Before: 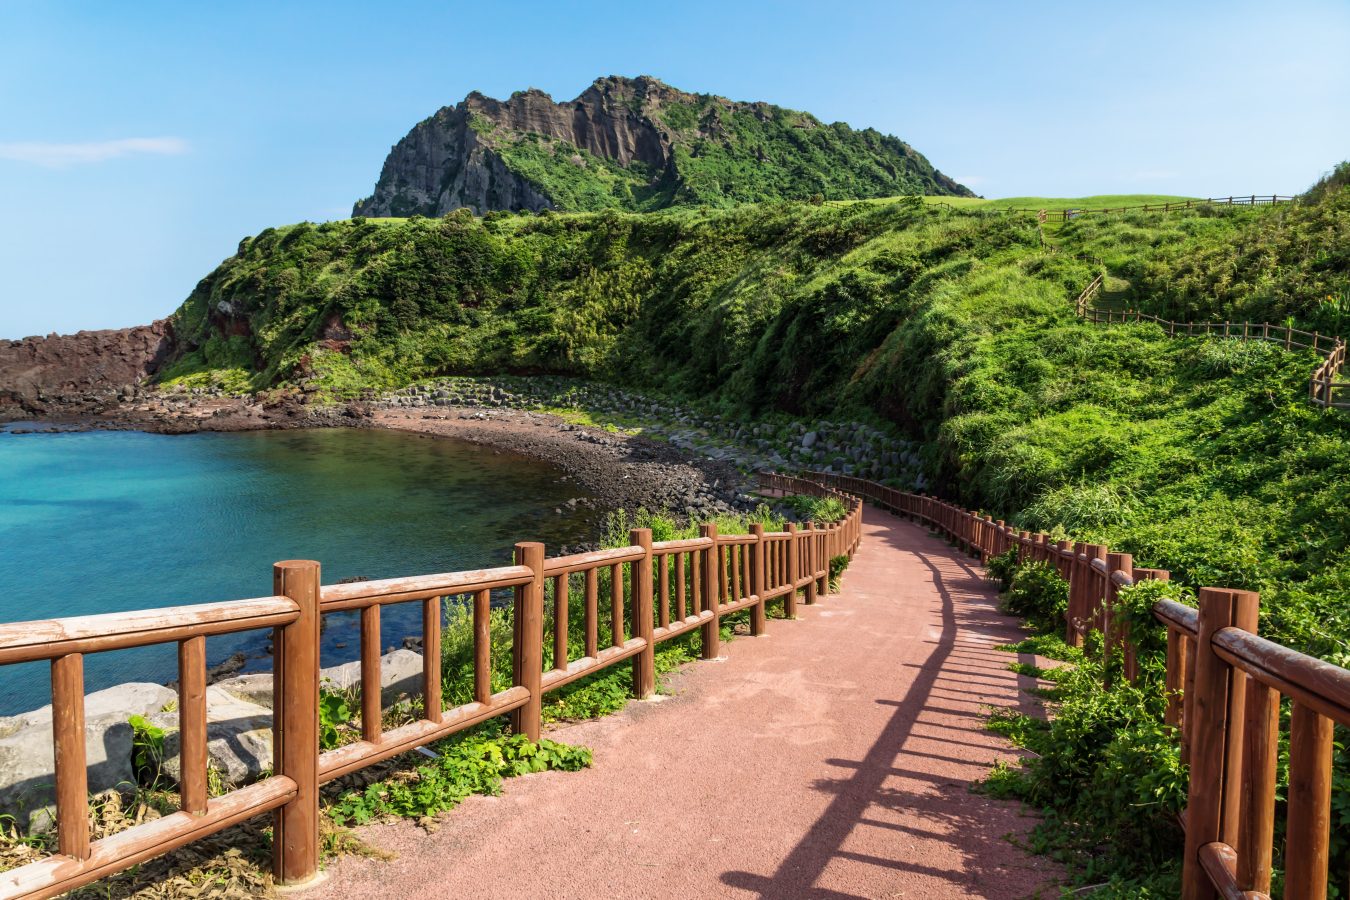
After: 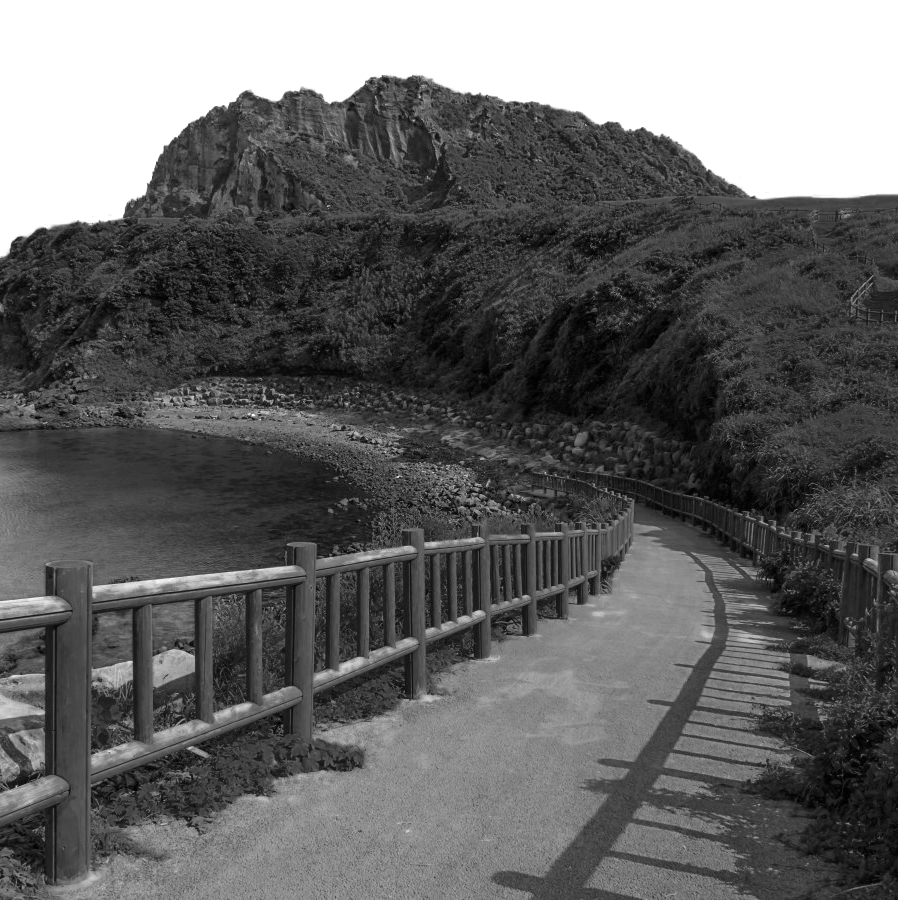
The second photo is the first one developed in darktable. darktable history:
crop: left 16.899%, right 16.556%
color zones: curves: ch0 [(0.287, 0.048) (0.493, 0.484) (0.737, 0.816)]; ch1 [(0, 0) (0.143, 0) (0.286, 0) (0.429, 0) (0.571, 0) (0.714, 0) (0.857, 0)]
